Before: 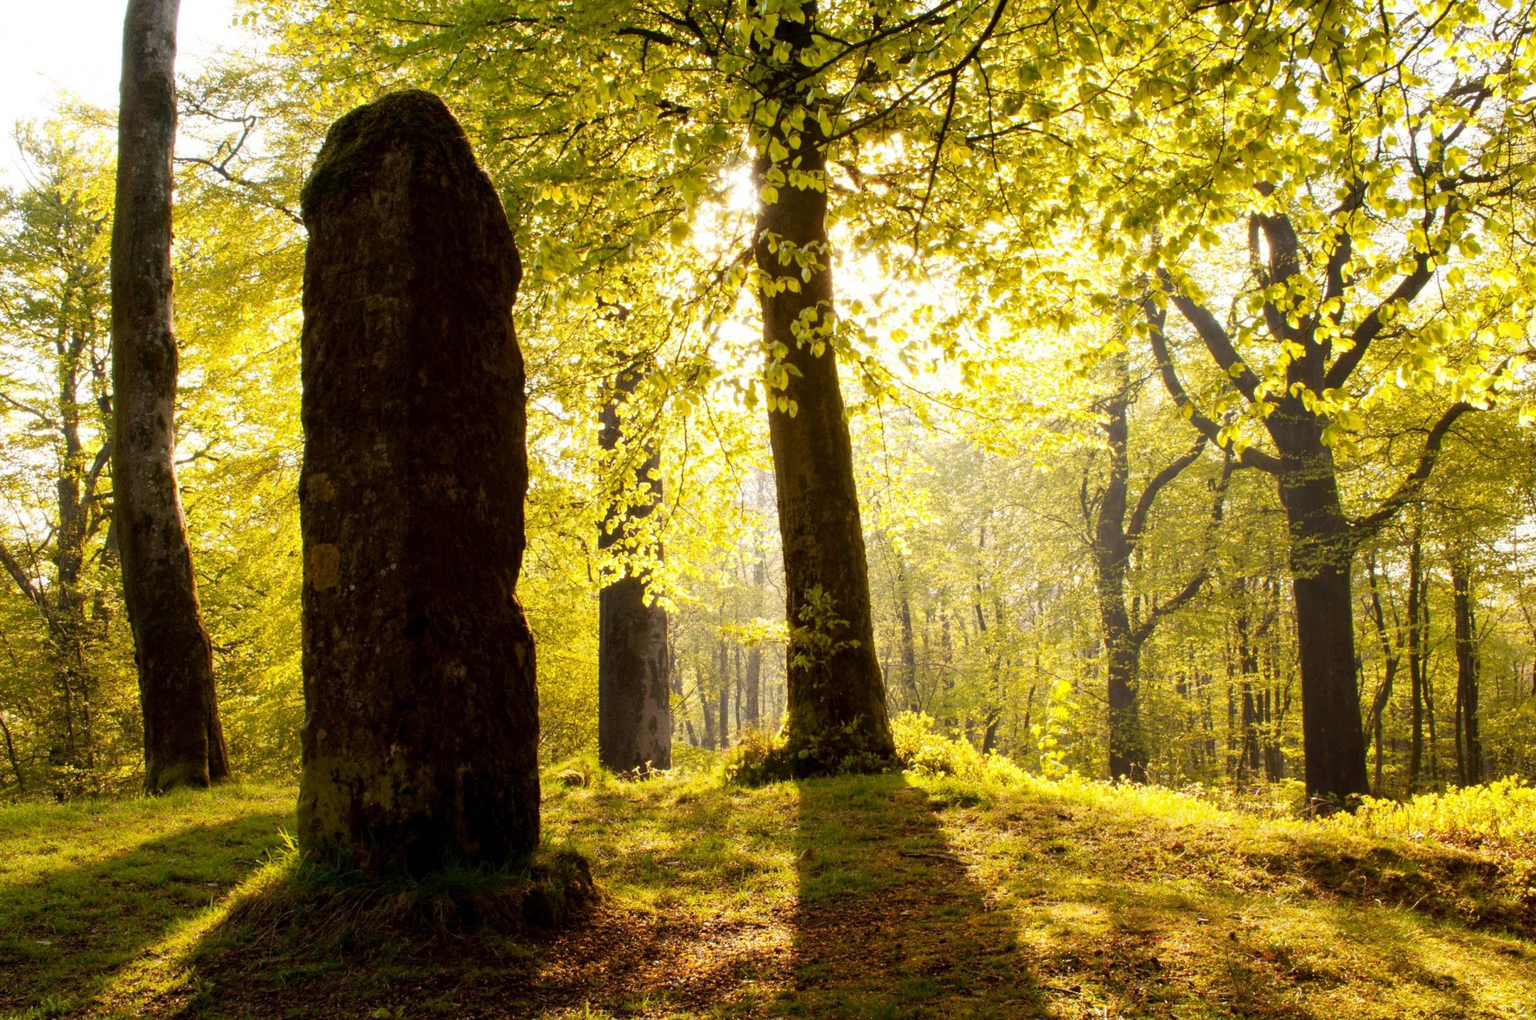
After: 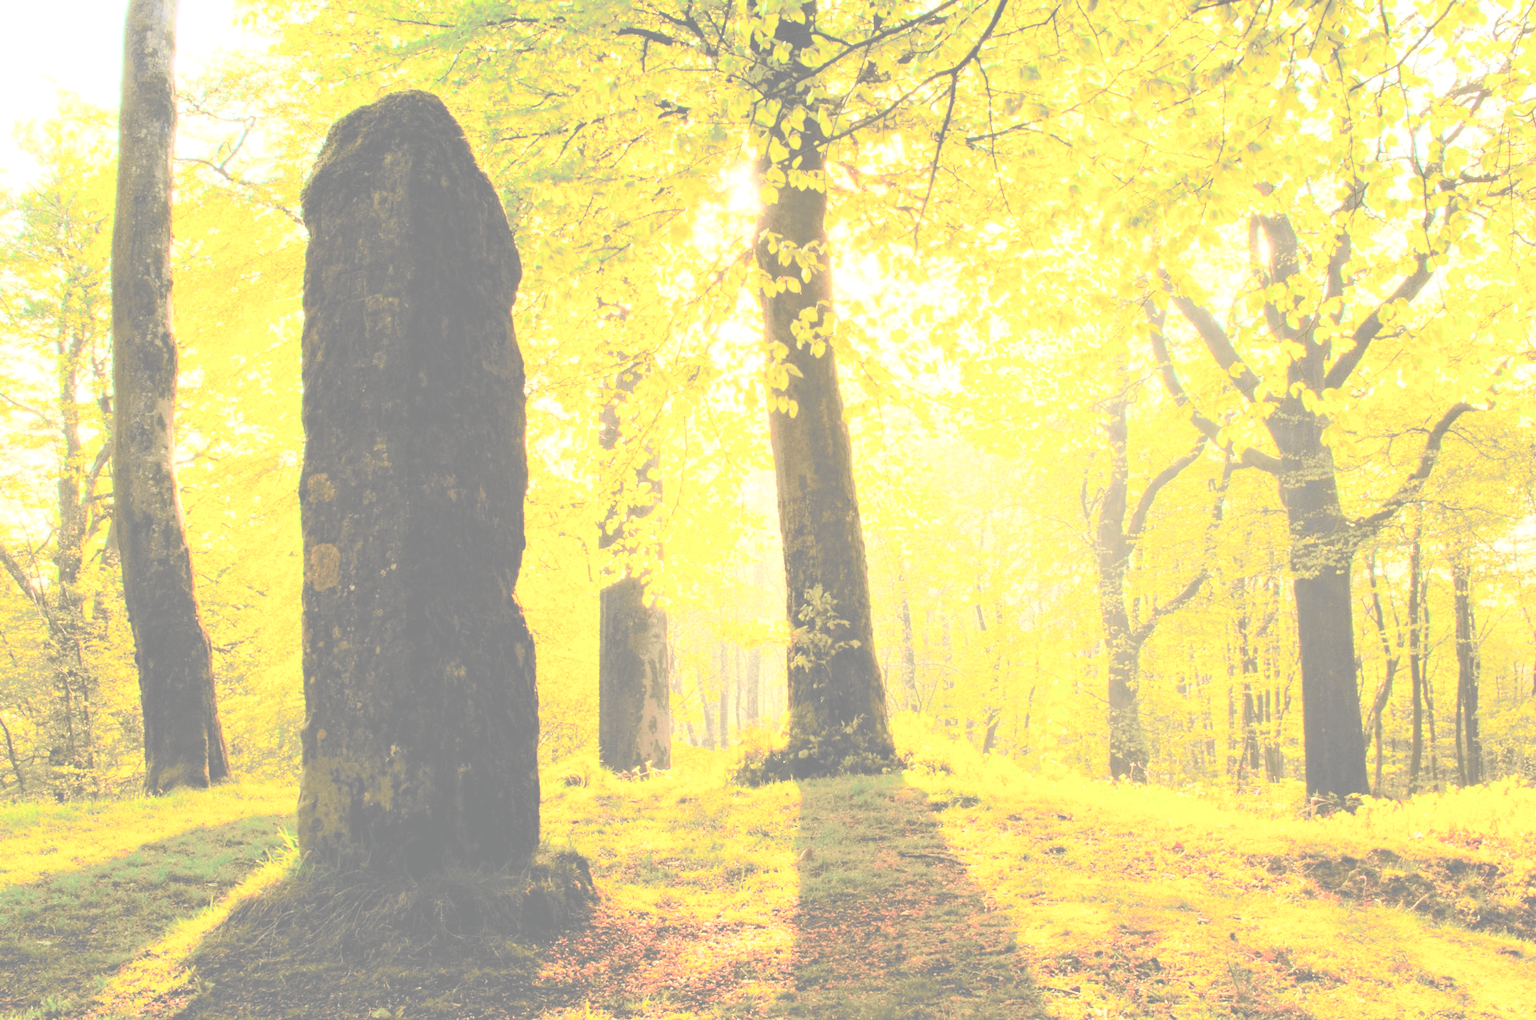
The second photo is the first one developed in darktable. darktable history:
exposure: black level correction -0.071, exposure 0.5 EV, compensate highlight preservation false
tone curve: curves: ch0 [(0, 0.023) (0.037, 0.04) (0.131, 0.128) (0.304, 0.331) (0.504, 0.584) (0.616, 0.687) (0.704, 0.764) (0.808, 0.823) (1, 1)]; ch1 [(0, 0) (0.301, 0.3) (0.477, 0.472) (0.493, 0.497) (0.508, 0.501) (0.544, 0.541) (0.563, 0.565) (0.626, 0.66) (0.721, 0.776) (1, 1)]; ch2 [(0, 0) (0.249, 0.216) (0.349, 0.343) (0.424, 0.442) (0.476, 0.483) (0.502, 0.5) (0.517, 0.519) (0.532, 0.553) (0.569, 0.587) (0.634, 0.628) (0.706, 0.729) (0.828, 0.742) (1, 0.9)], color space Lab, independent channels, preserve colors none
rgb curve: curves: ch0 [(0, 0) (0.21, 0.15) (0.24, 0.21) (0.5, 0.75) (0.75, 0.96) (0.89, 0.99) (1, 1)]; ch1 [(0, 0.02) (0.21, 0.13) (0.25, 0.2) (0.5, 0.67) (0.75, 0.9) (0.89, 0.97) (1, 1)]; ch2 [(0, 0.02) (0.21, 0.13) (0.25, 0.2) (0.5, 0.67) (0.75, 0.9) (0.89, 0.97) (1, 1)], compensate middle gray true
tone equalizer: on, module defaults
